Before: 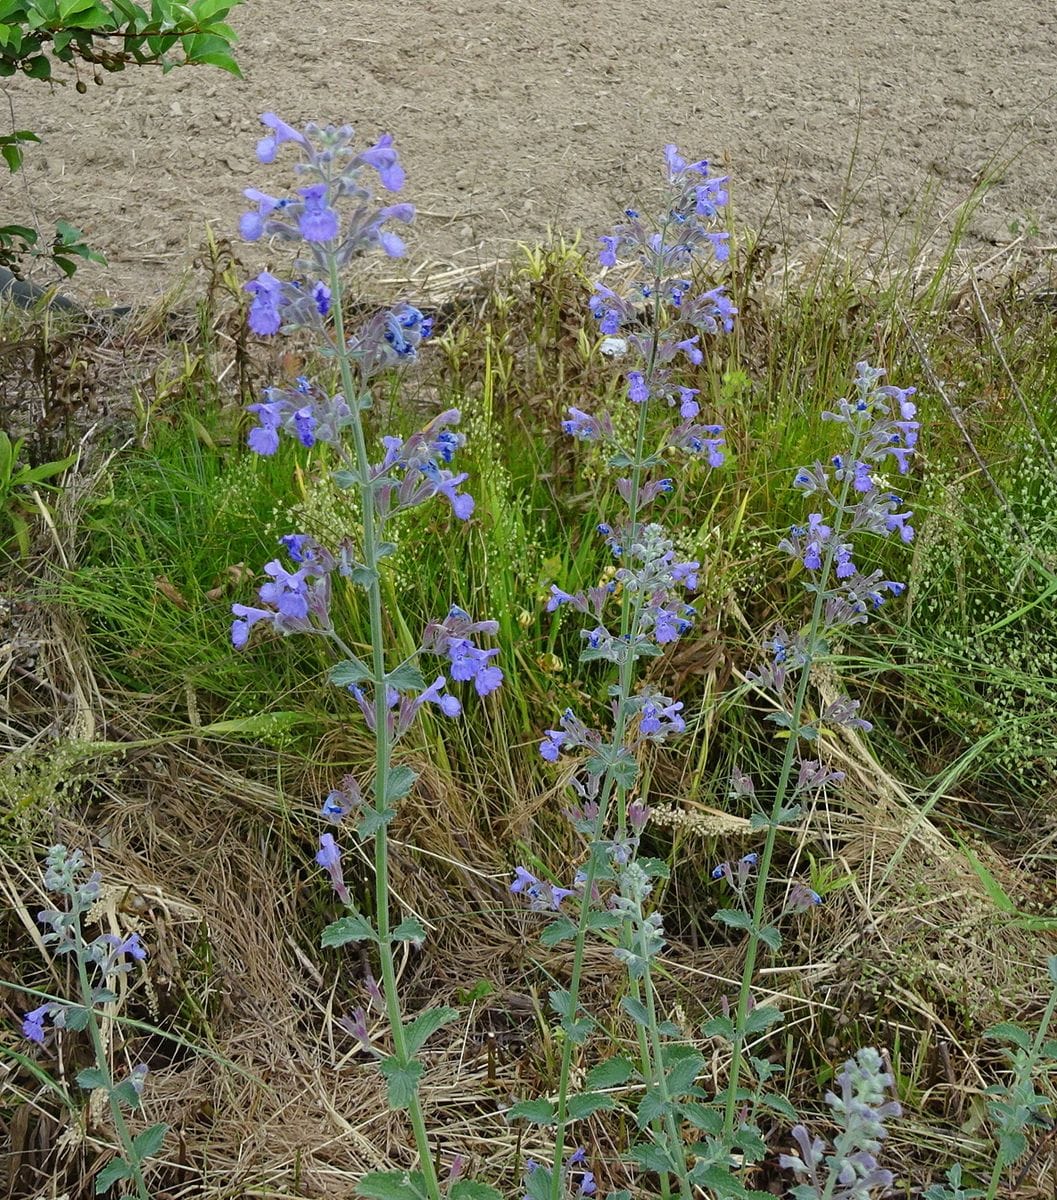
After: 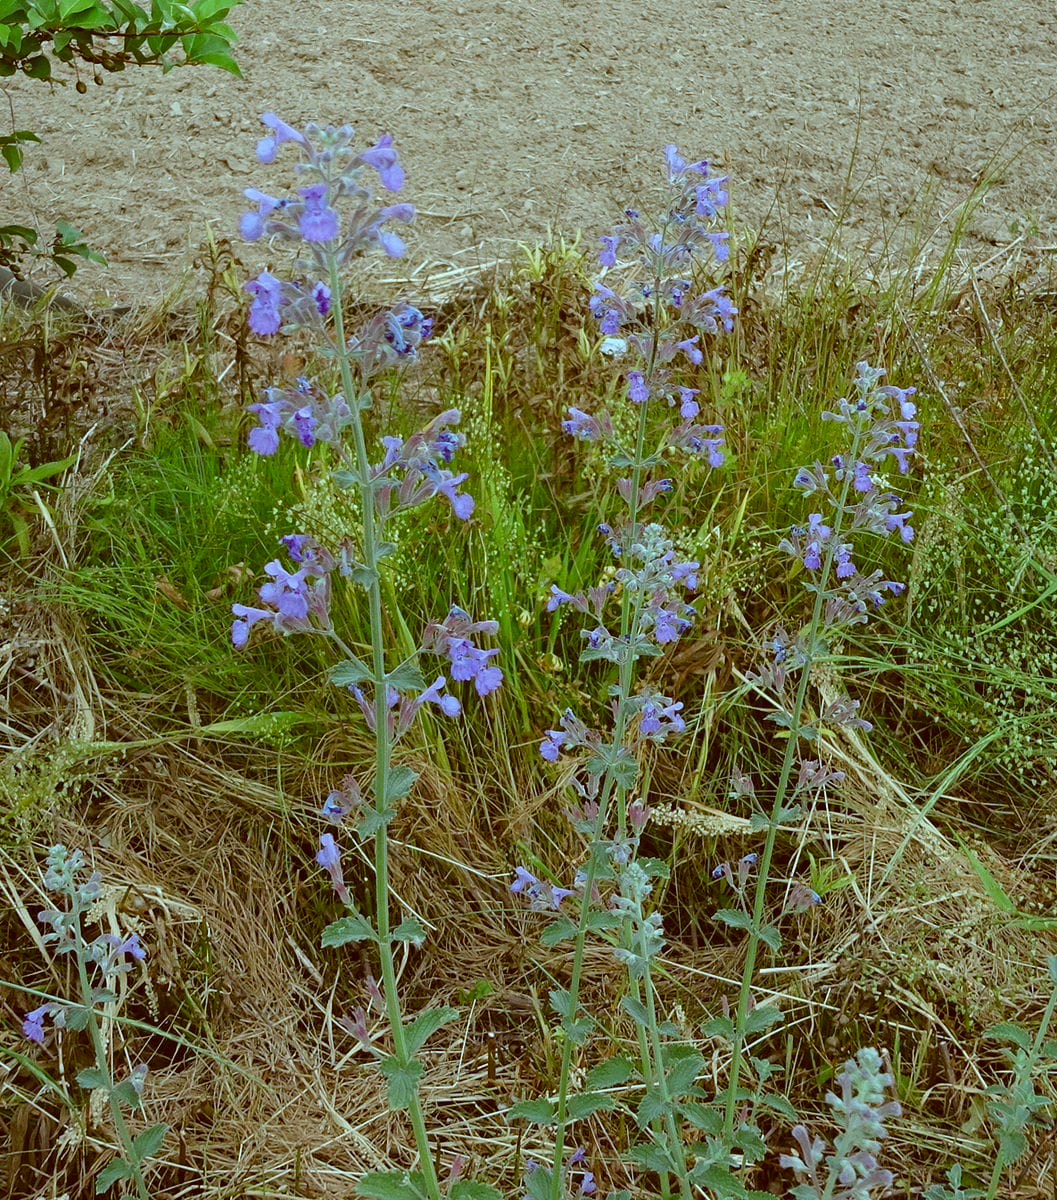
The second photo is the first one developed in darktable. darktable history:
color correction: highlights a* -14.06, highlights b* -16.32, shadows a* 10.11, shadows b* 29.26
shadows and highlights: shadows 3.72, highlights -17.57, soften with gaussian
